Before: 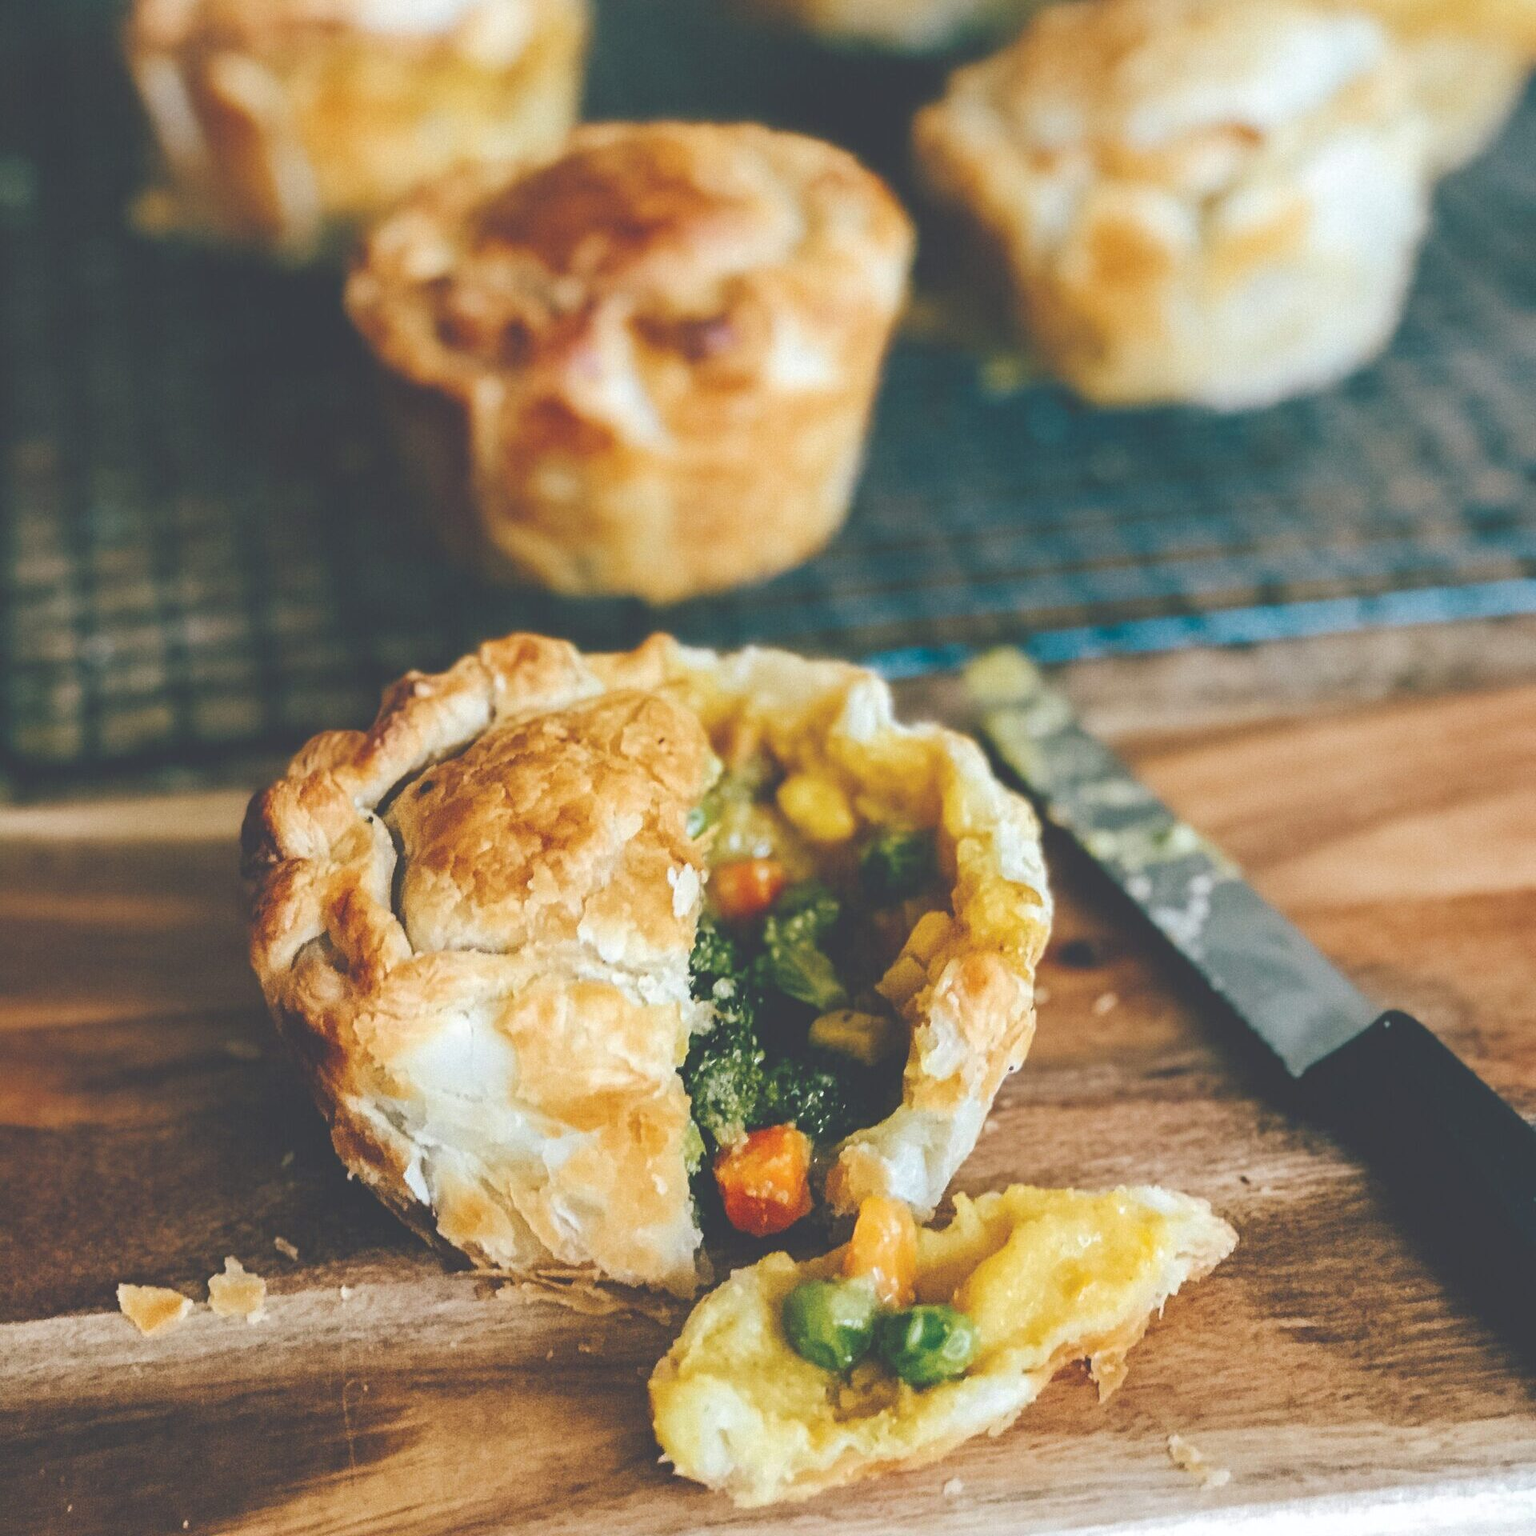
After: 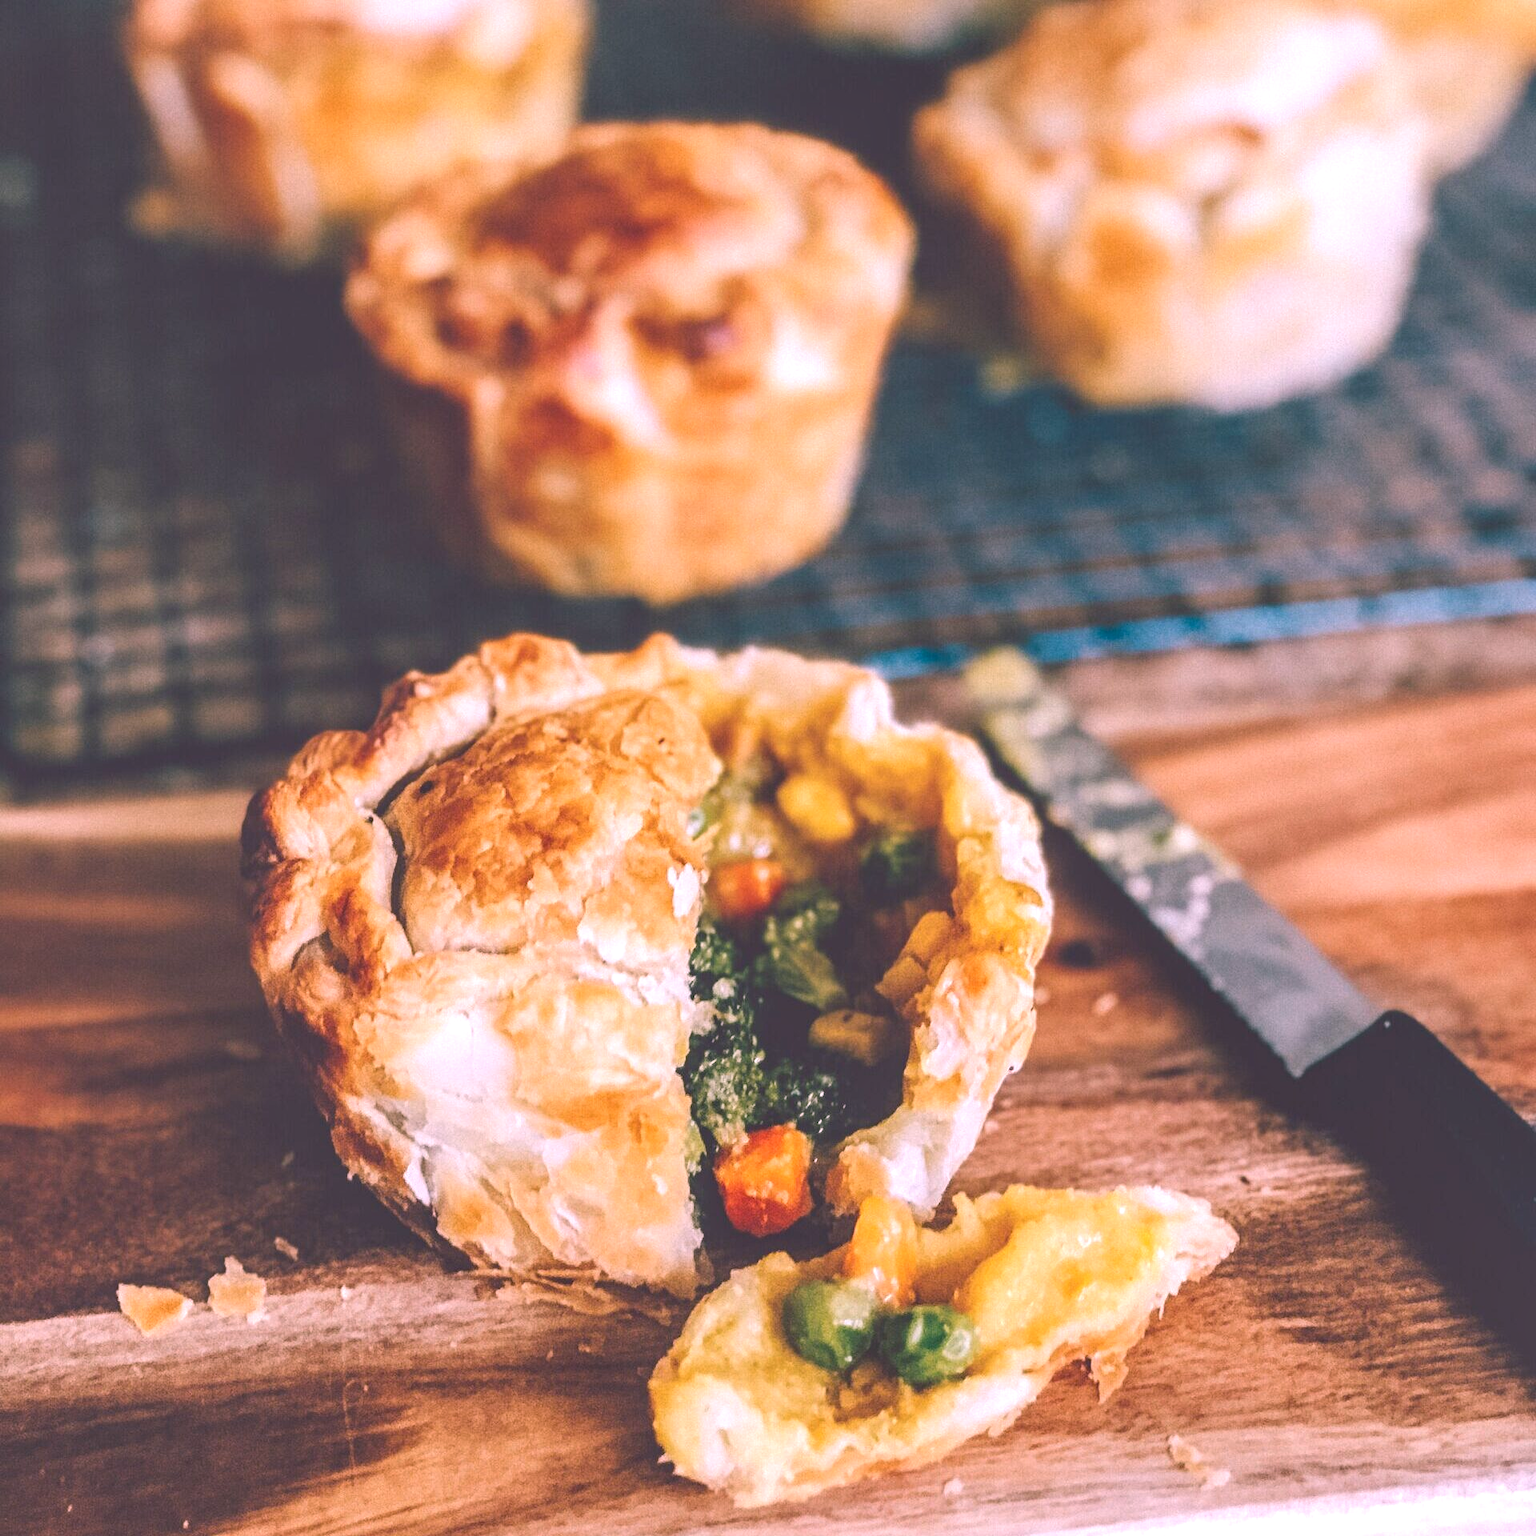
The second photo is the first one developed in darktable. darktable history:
white balance: red 1.188, blue 1.11
local contrast: on, module defaults
